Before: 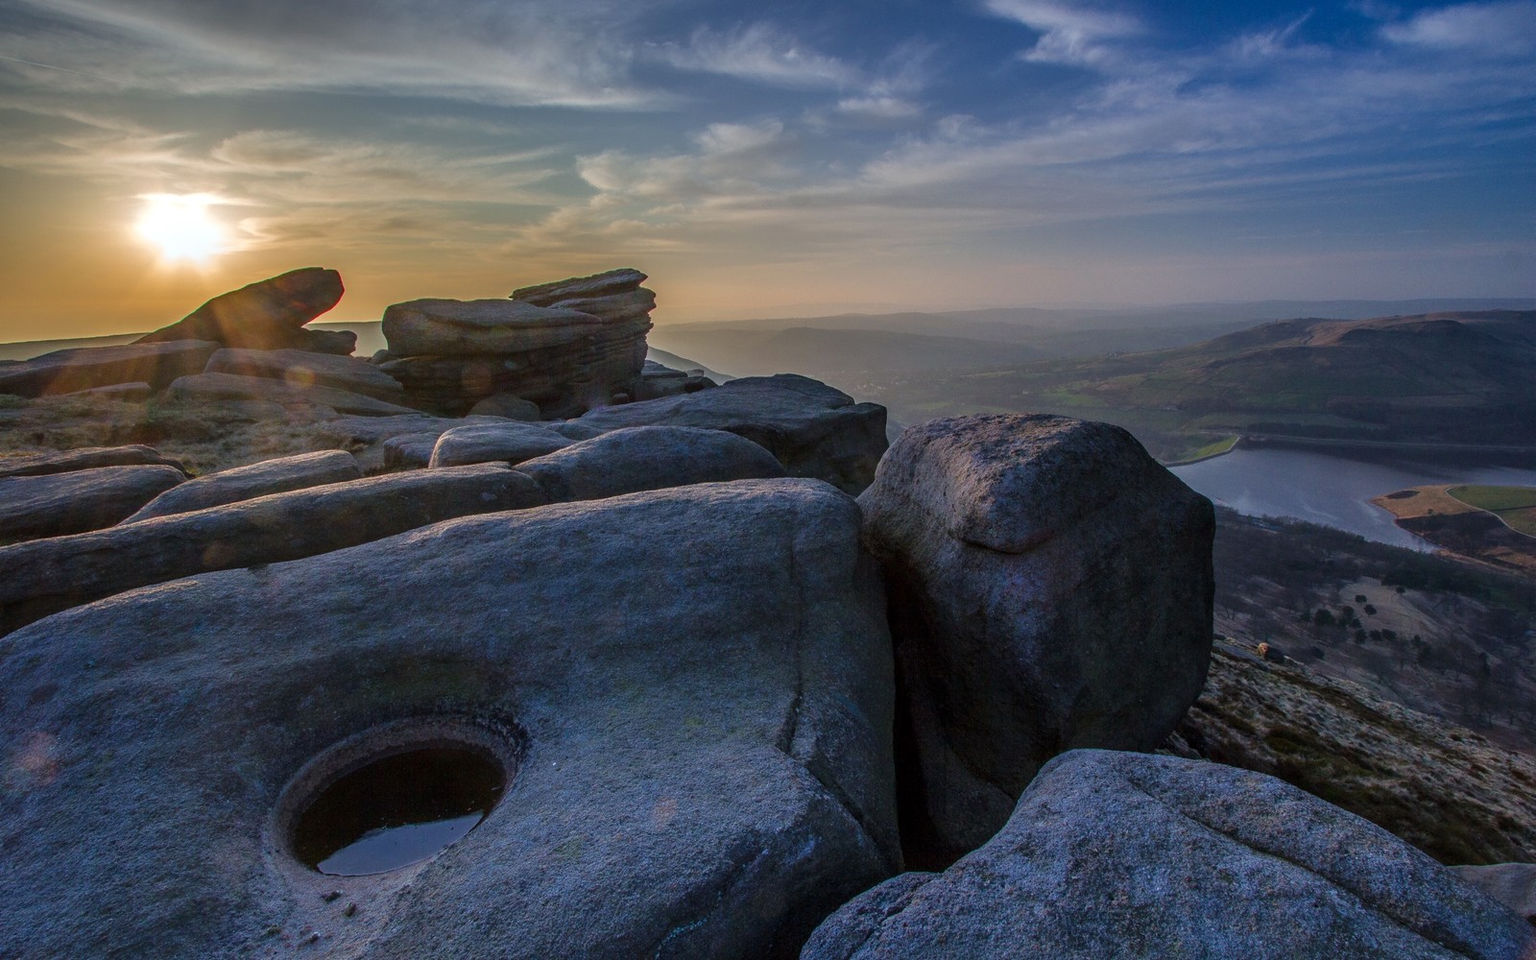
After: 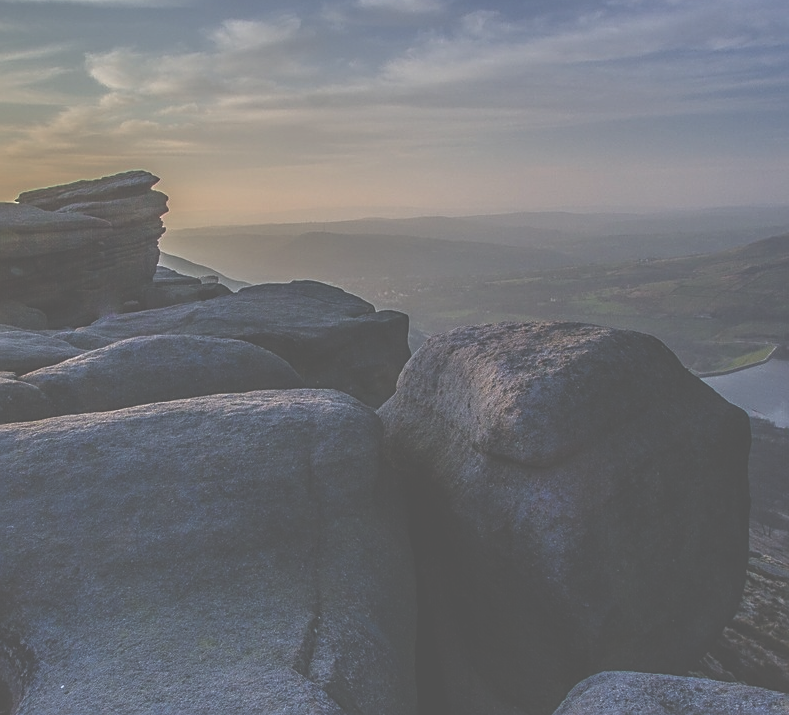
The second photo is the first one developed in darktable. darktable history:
crop: left 32.232%, top 10.986%, right 18.413%, bottom 17.468%
contrast brightness saturation: saturation -0.168
exposure: black level correction -0.086, compensate highlight preservation false
sharpen: on, module defaults
